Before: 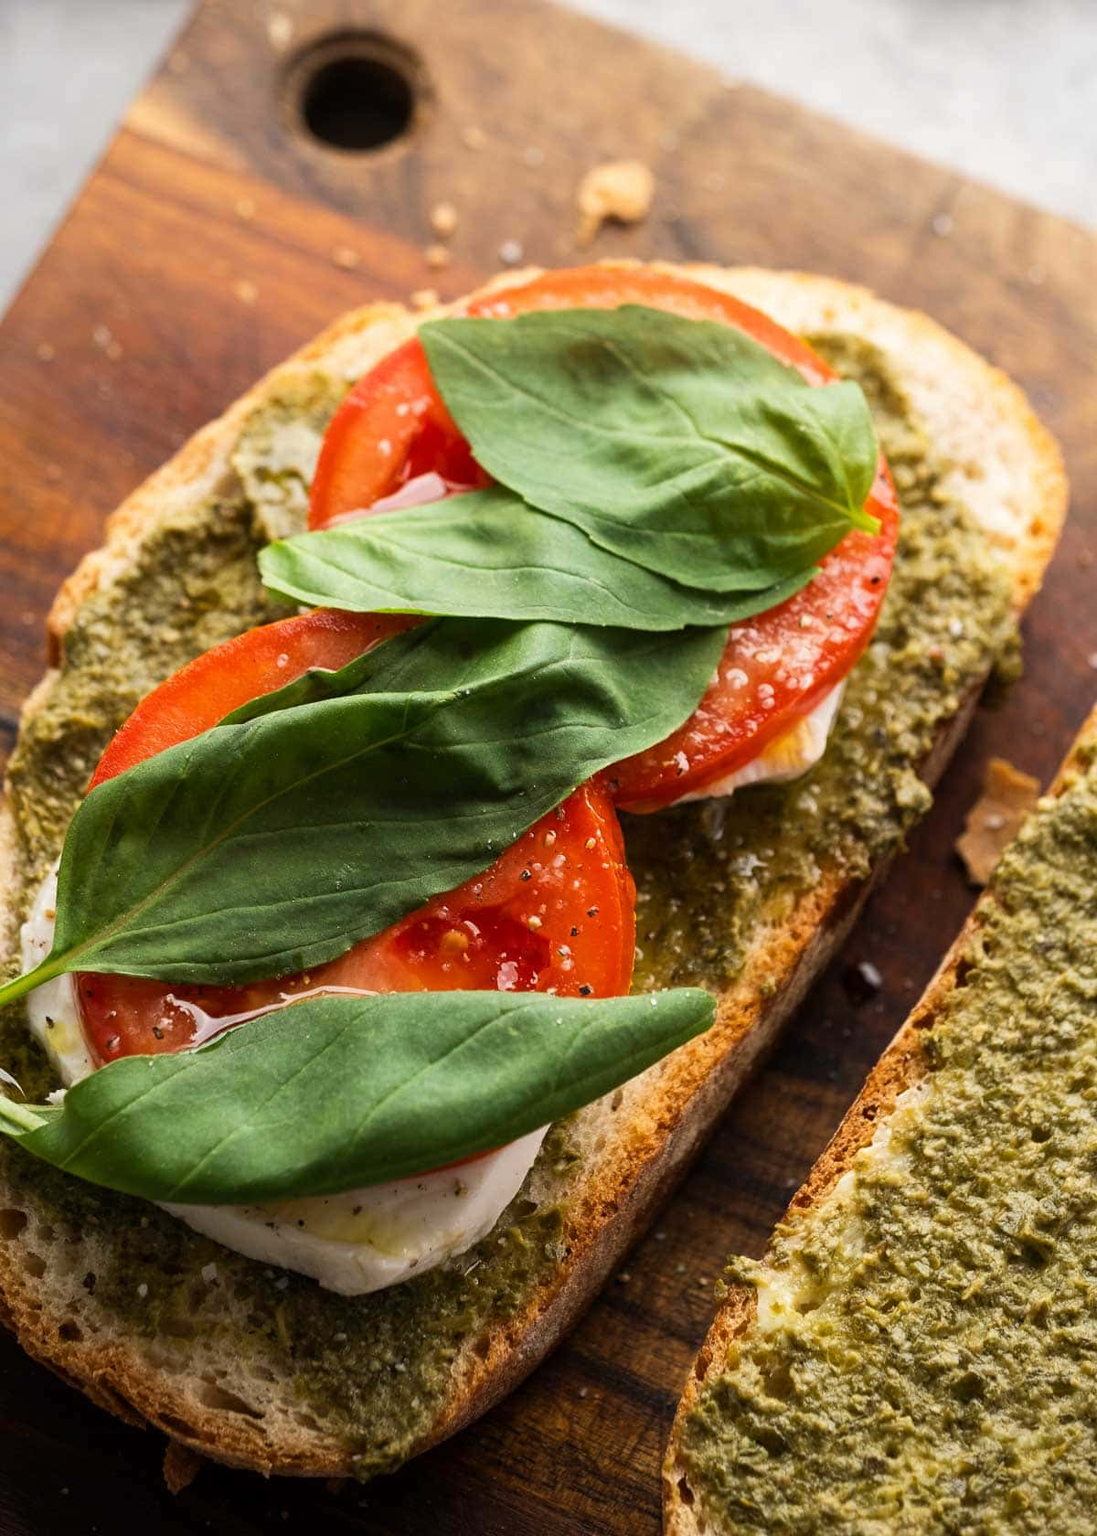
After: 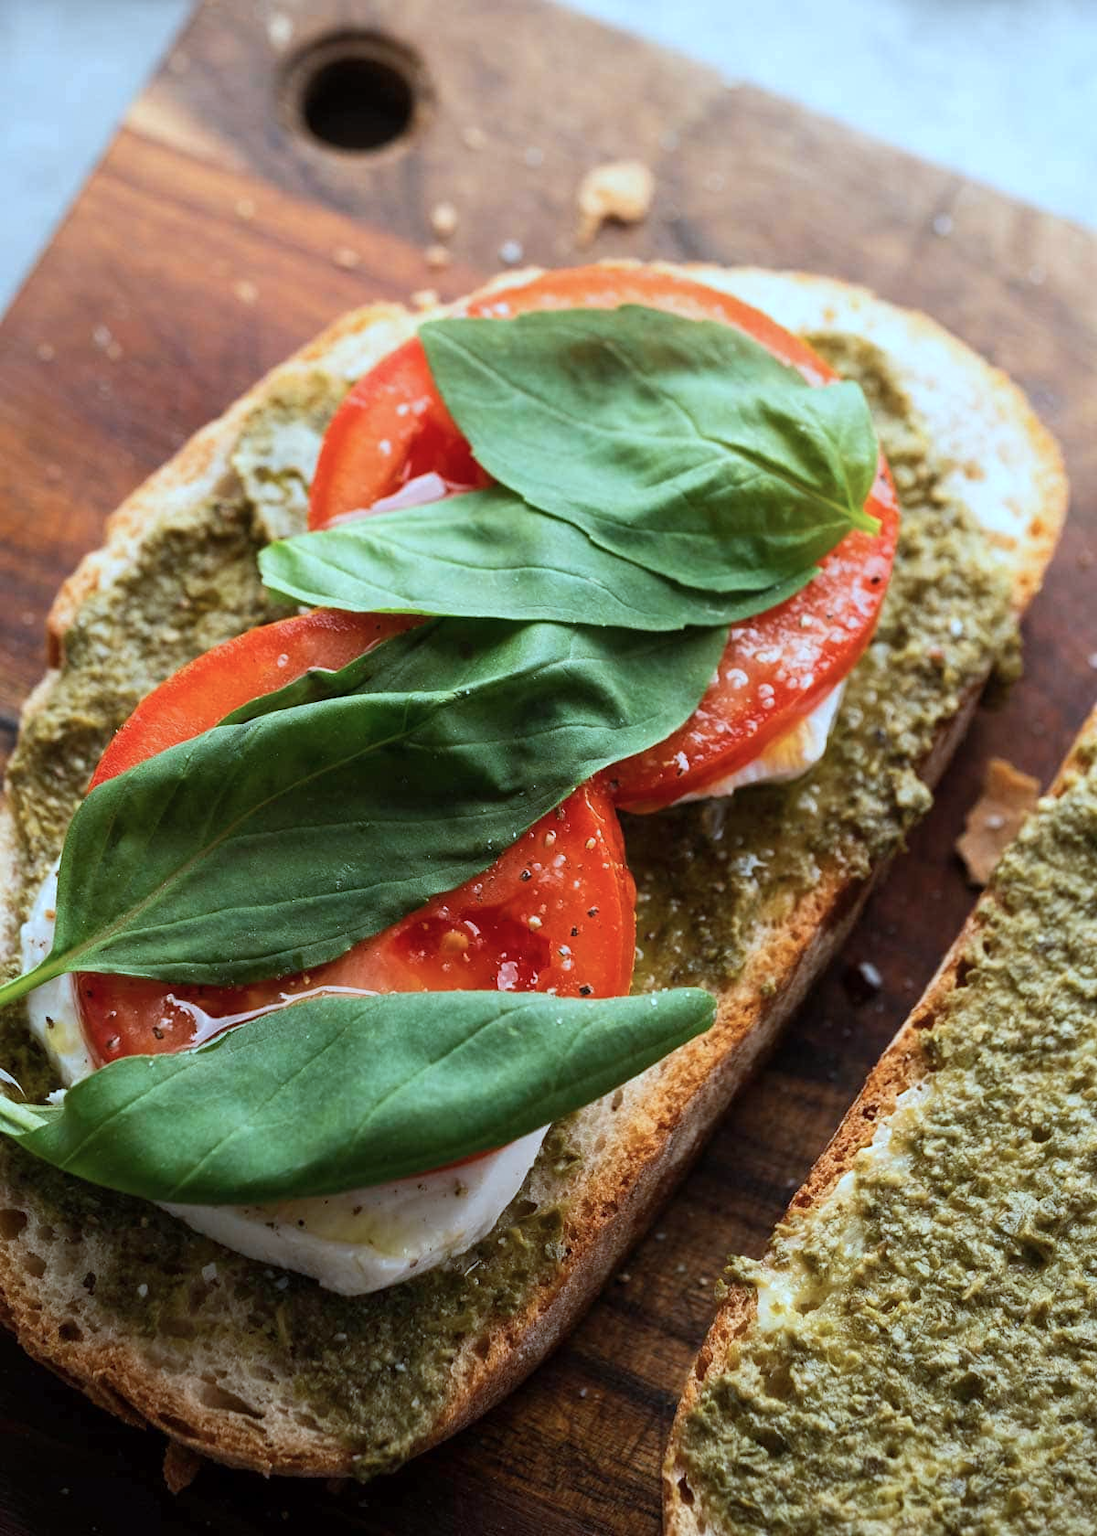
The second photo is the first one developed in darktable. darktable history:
color correction: highlights a* -9.25, highlights b* -23.65
